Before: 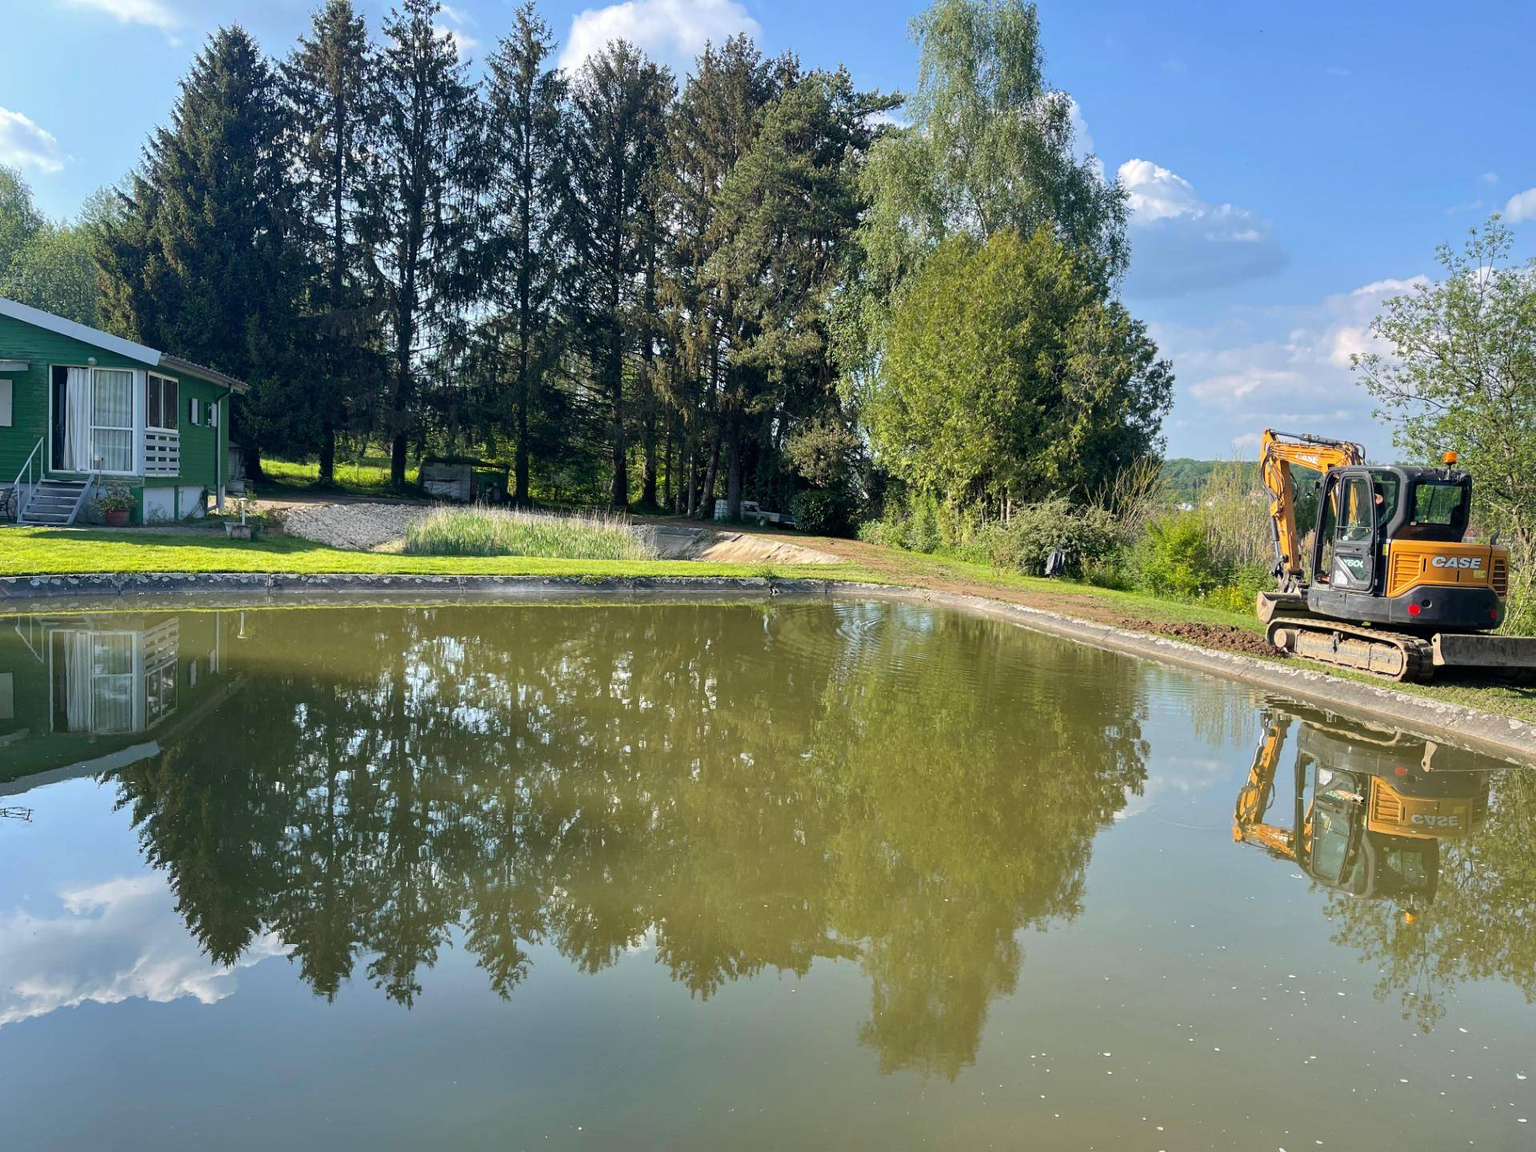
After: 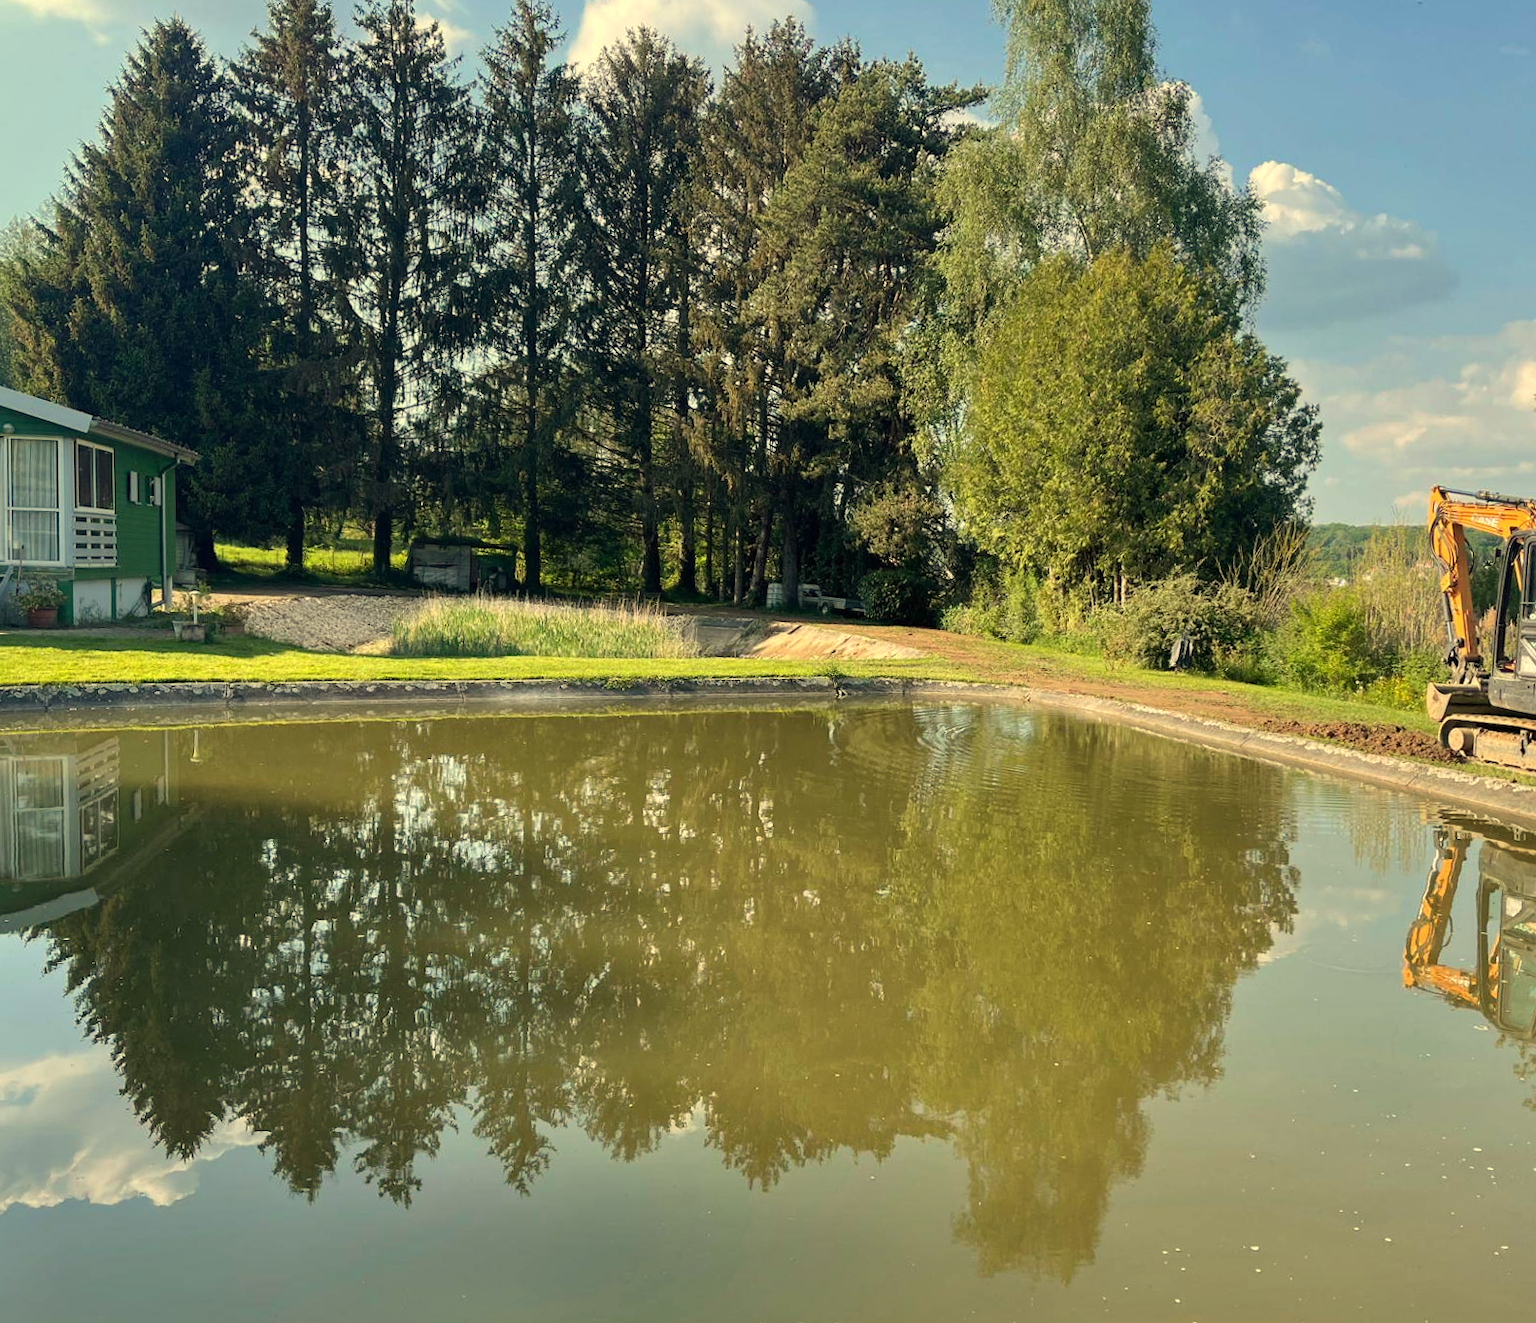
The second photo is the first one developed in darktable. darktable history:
crop and rotate: angle 1°, left 4.281%, top 0.642%, right 11.383%, bottom 2.486%
white balance: red 1.08, blue 0.791
